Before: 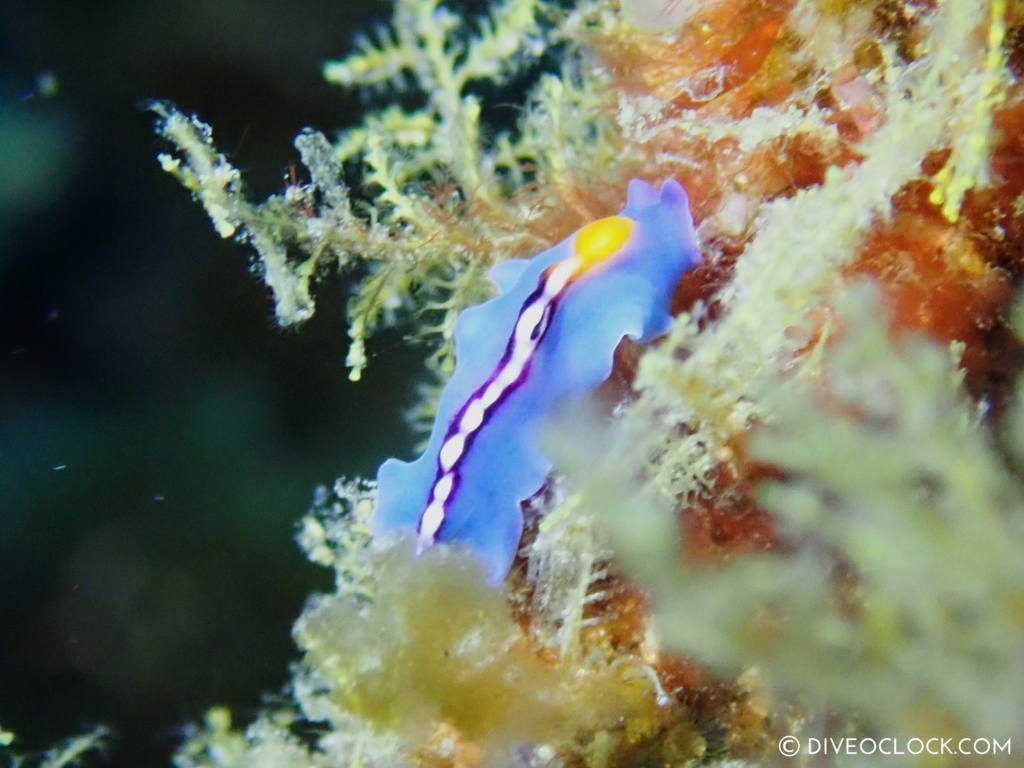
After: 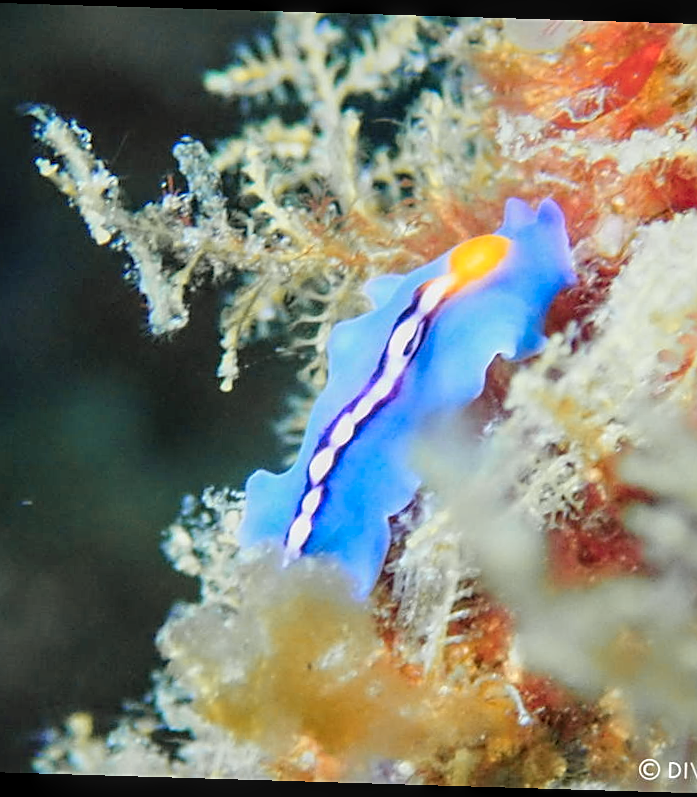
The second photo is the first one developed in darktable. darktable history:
crop and rotate: left 13.537%, right 19.796%
sharpen: on, module defaults
contrast brightness saturation: brightness 0.13
color zones: curves: ch1 [(0.263, 0.53) (0.376, 0.287) (0.487, 0.512) (0.748, 0.547) (1, 0.513)]; ch2 [(0.262, 0.45) (0.751, 0.477)], mix 31.98%
rotate and perspective: rotation 1.72°, automatic cropping off
local contrast: on, module defaults
